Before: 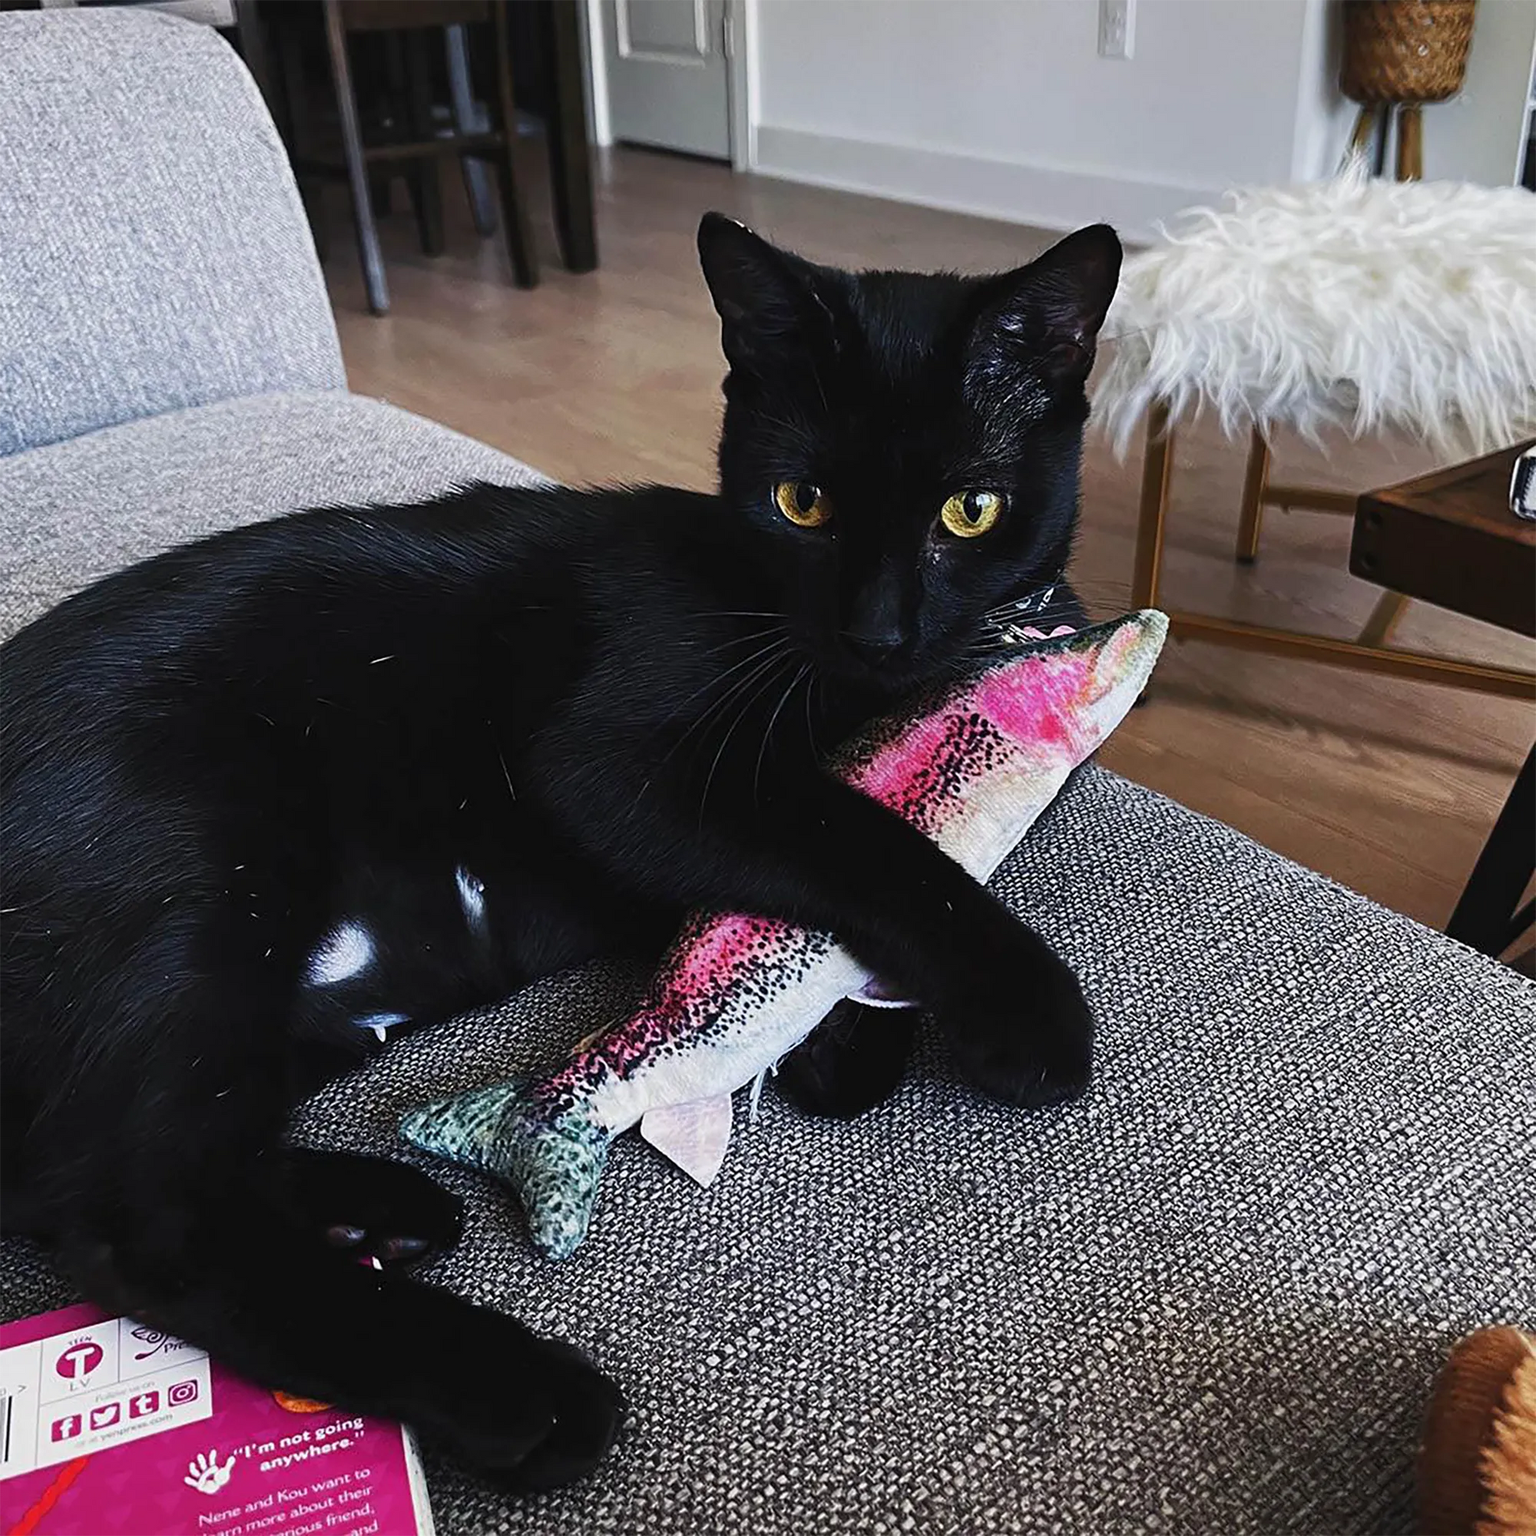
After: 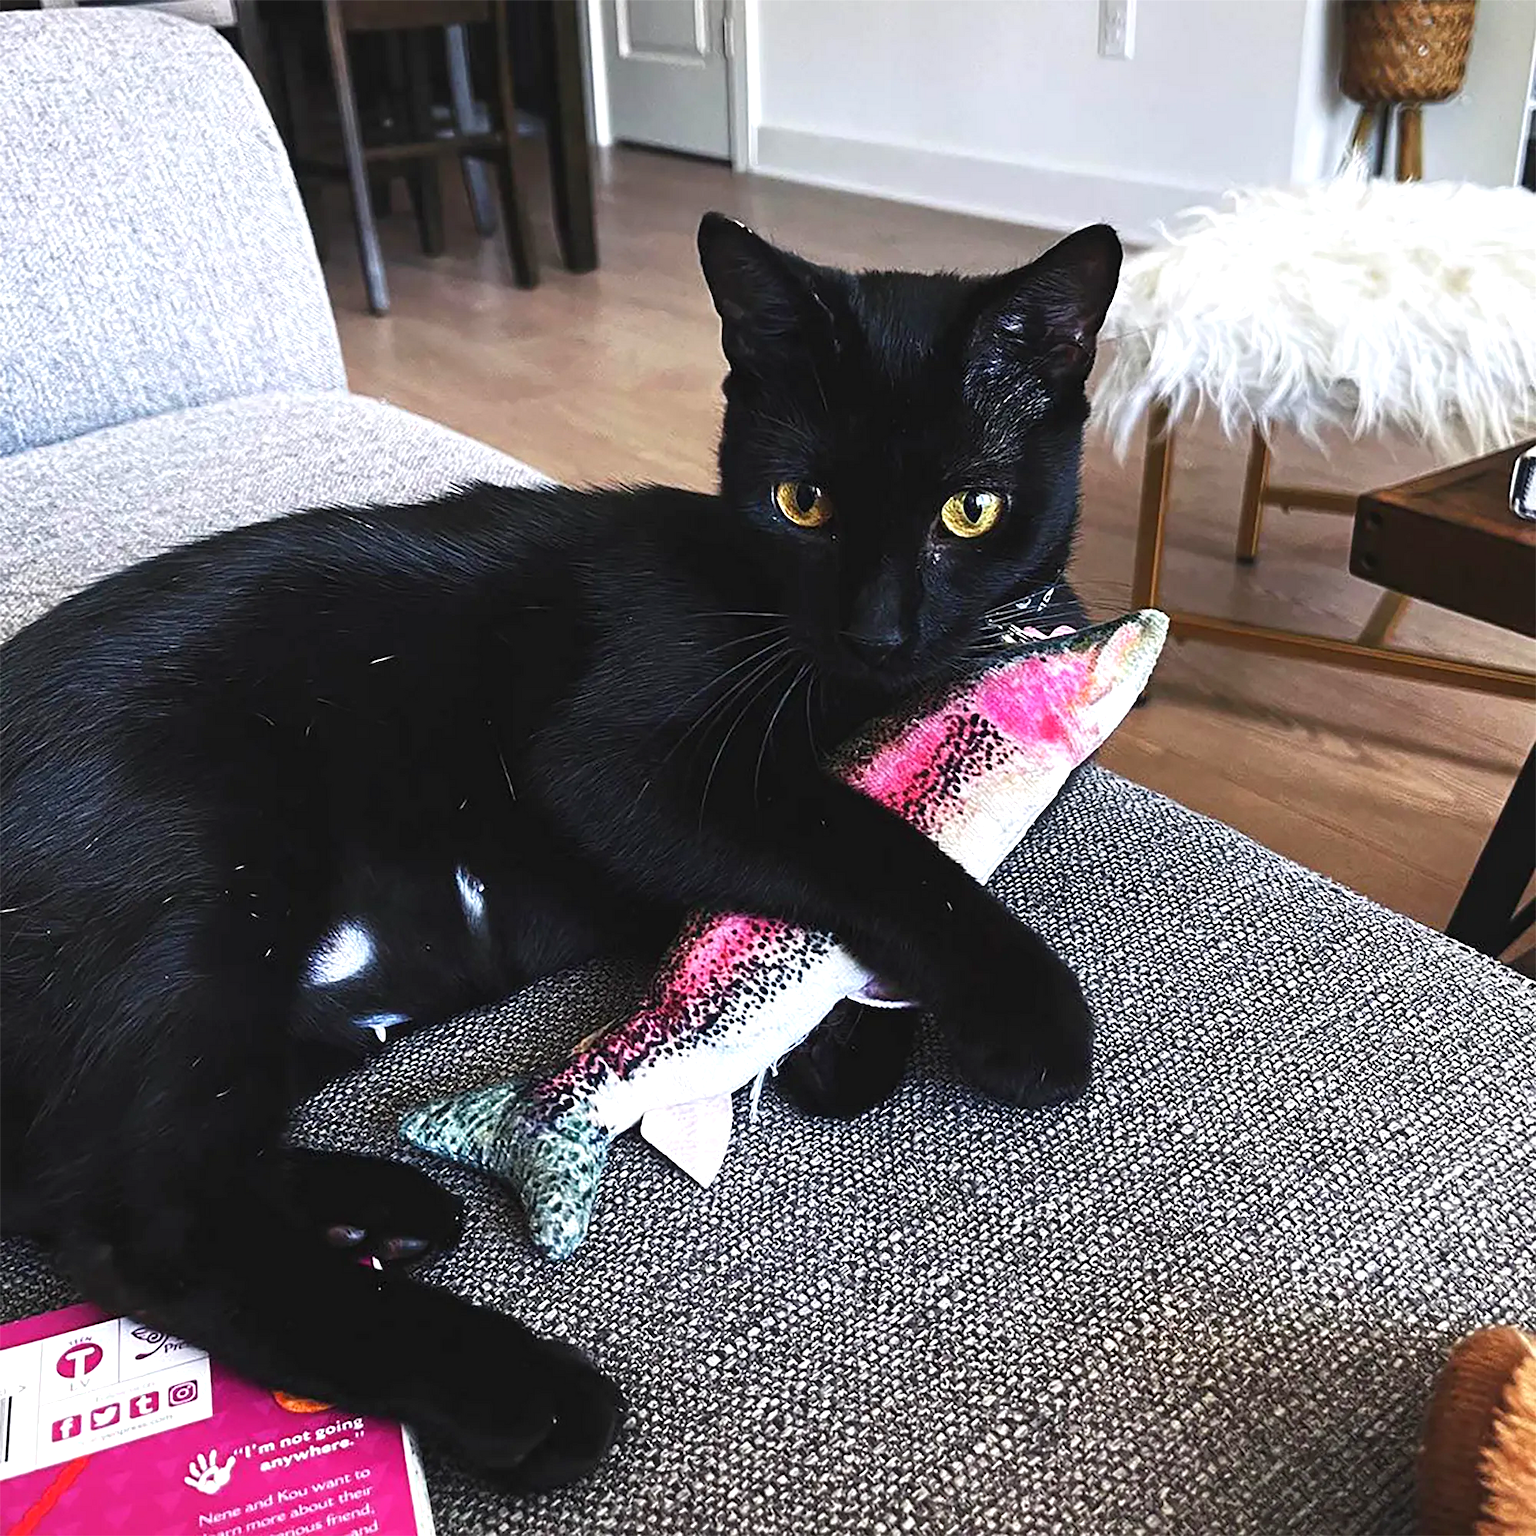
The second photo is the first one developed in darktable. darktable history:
exposure: exposure 0.73 EV, compensate exposure bias true, compensate highlight preservation false
